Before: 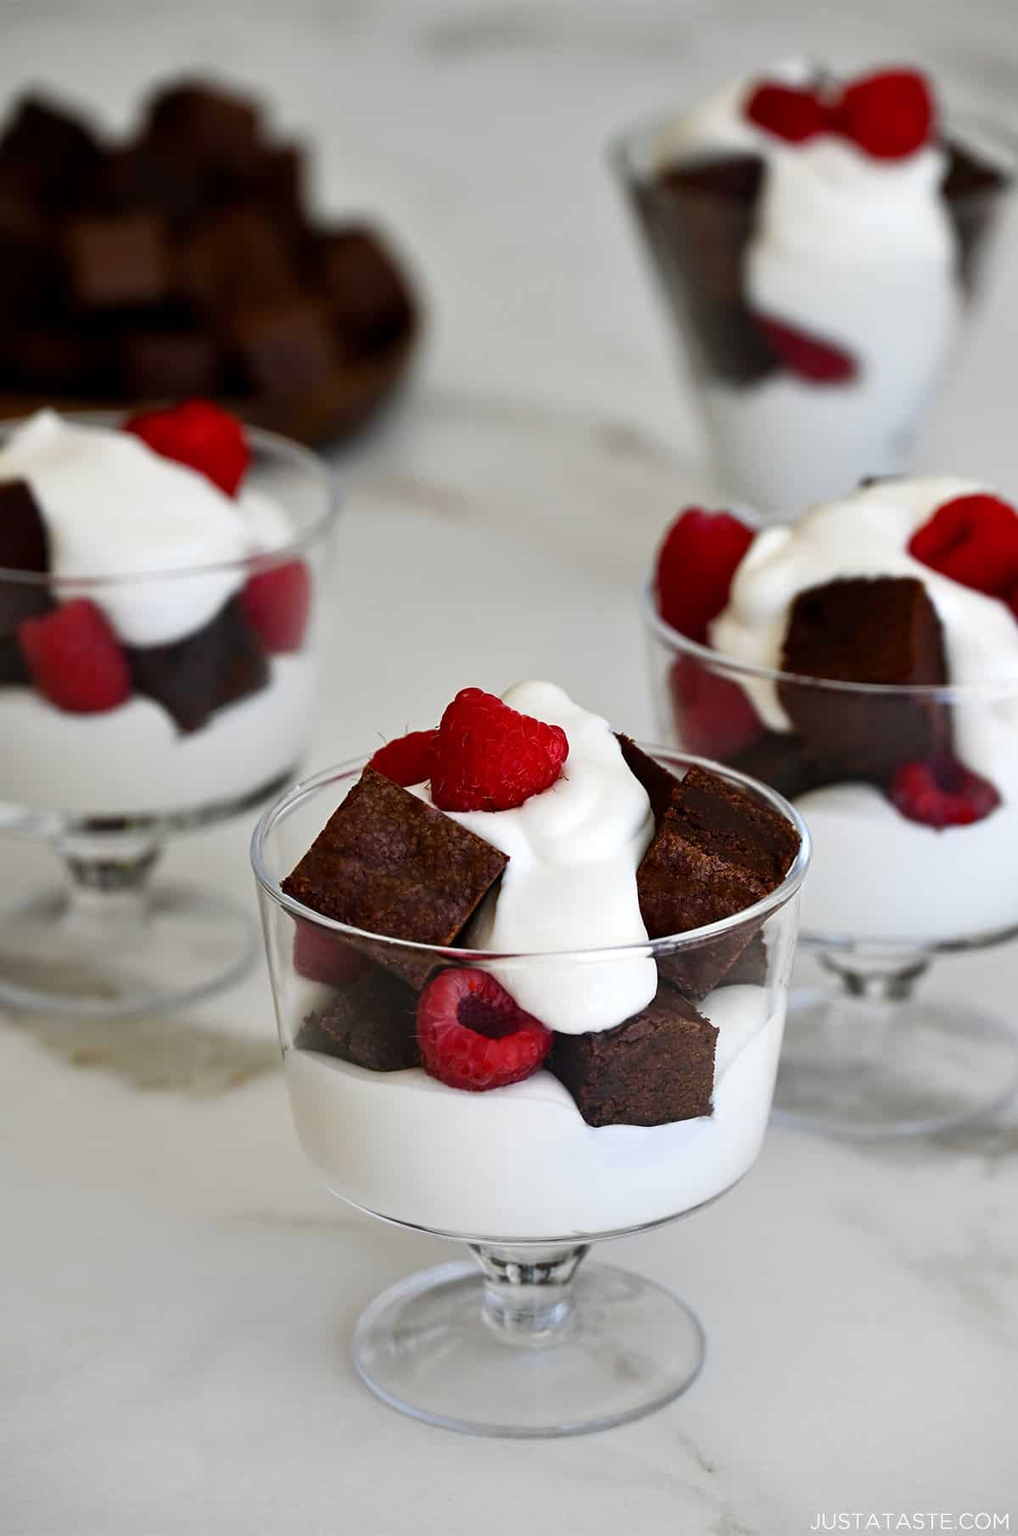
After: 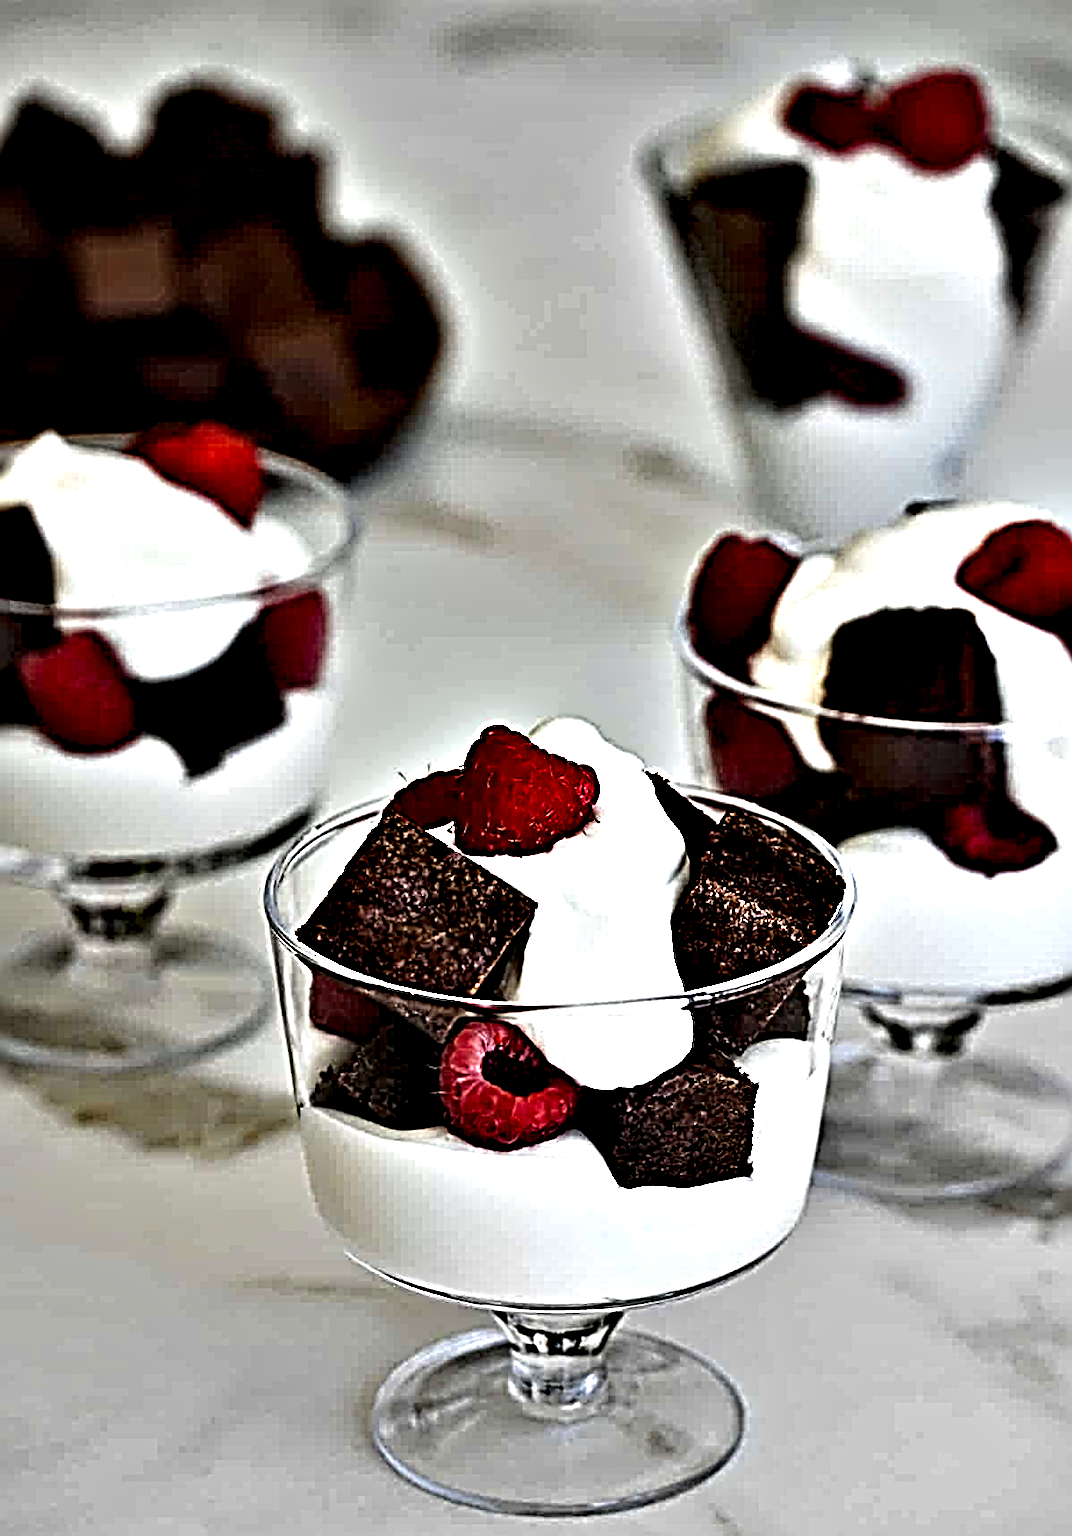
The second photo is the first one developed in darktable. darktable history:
contrast equalizer: octaves 7, y [[0.48, 0.654, 0.731, 0.706, 0.772, 0.382], [0.55 ×6], [0 ×6], [0 ×6], [0 ×6]]
haze removal: compatibility mode true, adaptive false
crop and rotate: top 0%, bottom 5.097%
sharpen: radius 4.001, amount 2
